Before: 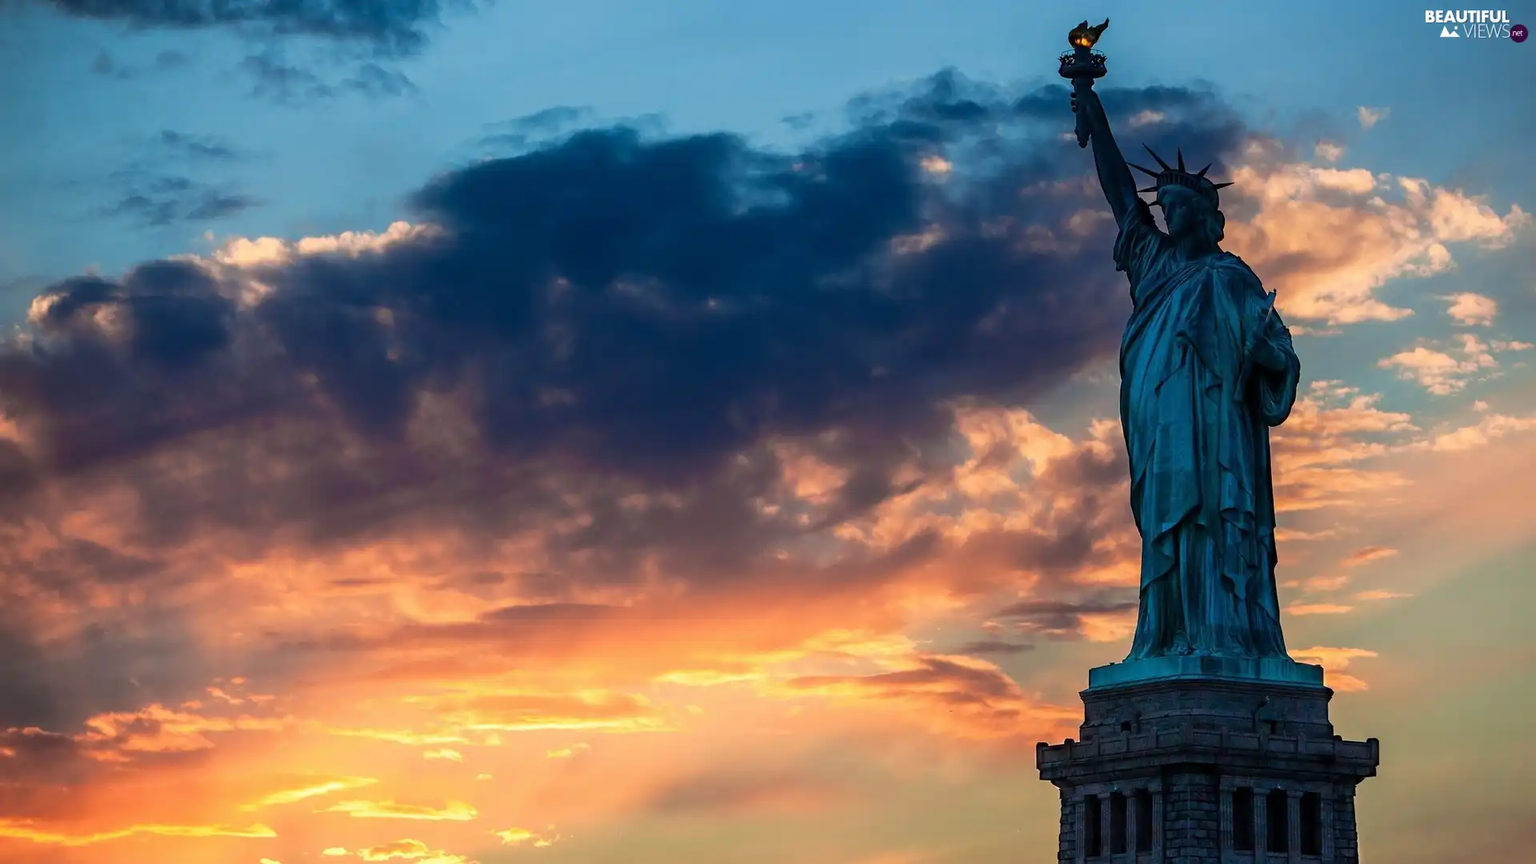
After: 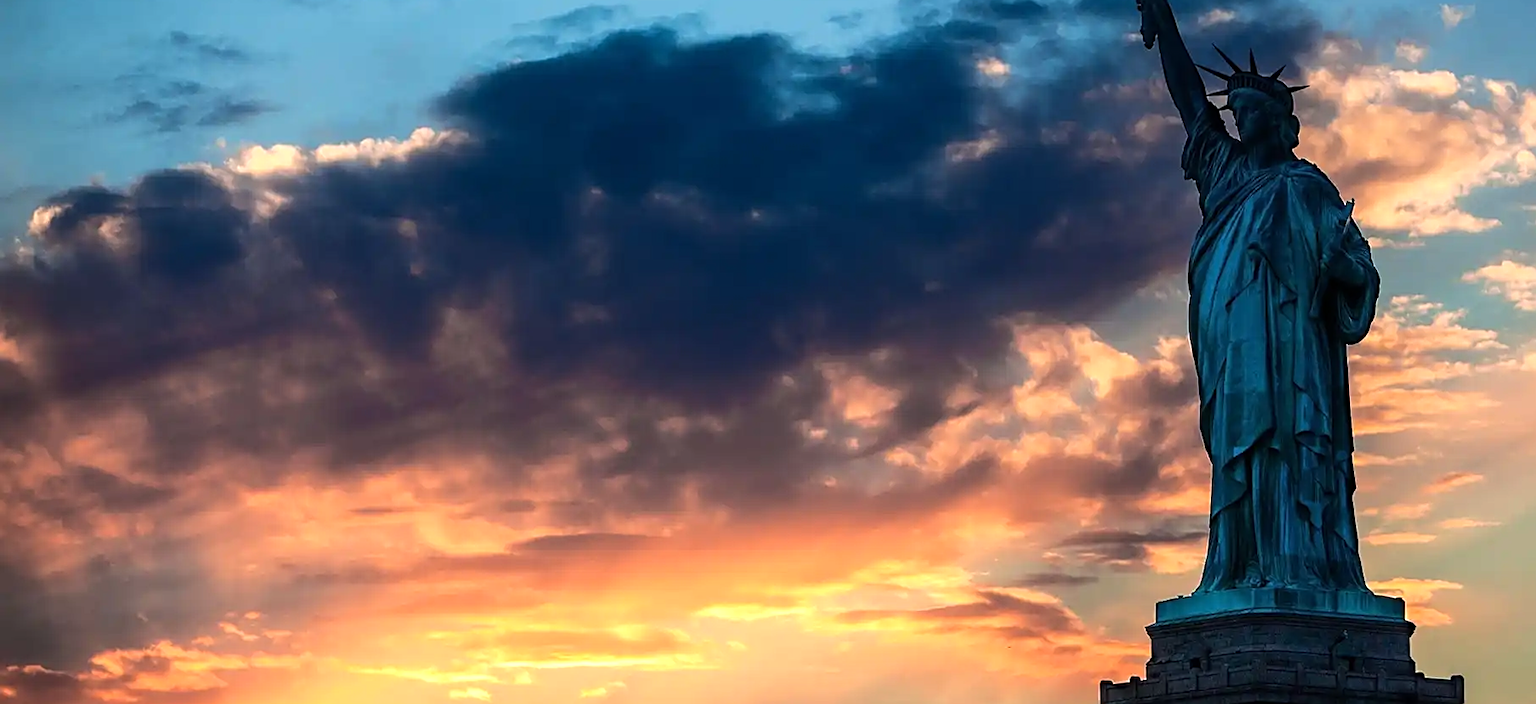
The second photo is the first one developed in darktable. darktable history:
crop and rotate: angle 0.06°, top 11.746%, right 5.653%, bottom 11.318%
tone equalizer: -8 EV -0.433 EV, -7 EV -0.42 EV, -6 EV -0.358 EV, -5 EV -0.255 EV, -3 EV 0.239 EV, -2 EV 0.344 EV, -1 EV 0.413 EV, +0 EV 0.387 EV, edges refinement/feathering 500, mask exposure compensation -1.57 EV, preserve details no
sharpen: amount 0.483
